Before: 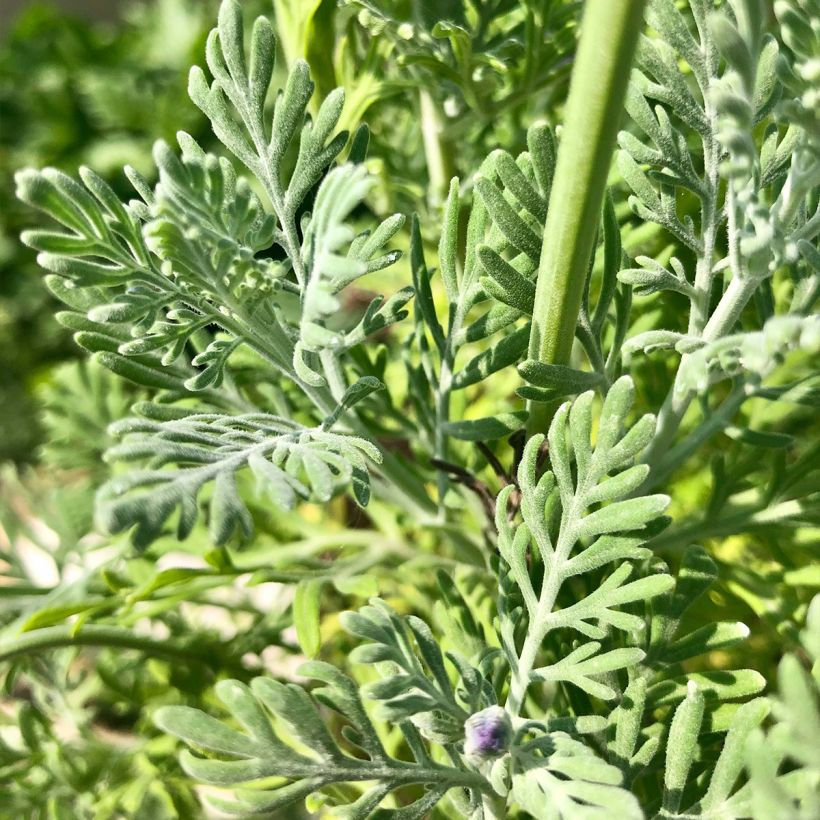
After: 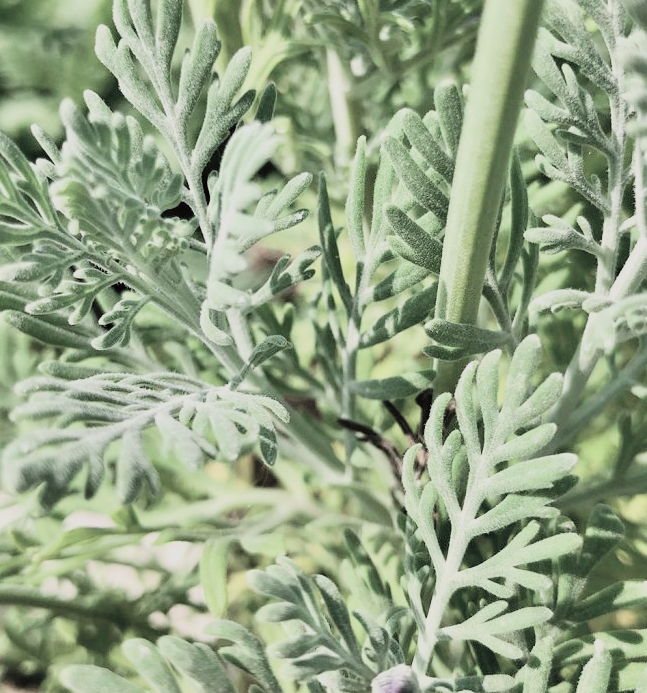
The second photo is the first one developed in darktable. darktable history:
contrast brightness saturation: brightness 0.182, saturation -0.505
tone curve: curves: ch0 [(0, 0) (0.253, 0.237) (1, 1)]; ch1 [(0, 0) (0.411, 0.385) (0.502, 0.506) (0.557, 0.565) (0.66, 0.683) (1, 1)]; ch2 [(0, 0) (0.394, 0.413) (0.5, 0.5) (1, 1)], color space Lab, independent channels, preserve colors none
crop: left 11.411%, top 5.082%, right 9.588%, bottom 10.393%
filmic rgb: black relative exposure -7.65 EV, white relative exposure 4.56 EV, threshold 5.97 EV, hardness 3.61, contrast 1.117, enable highlight reconstruction true
